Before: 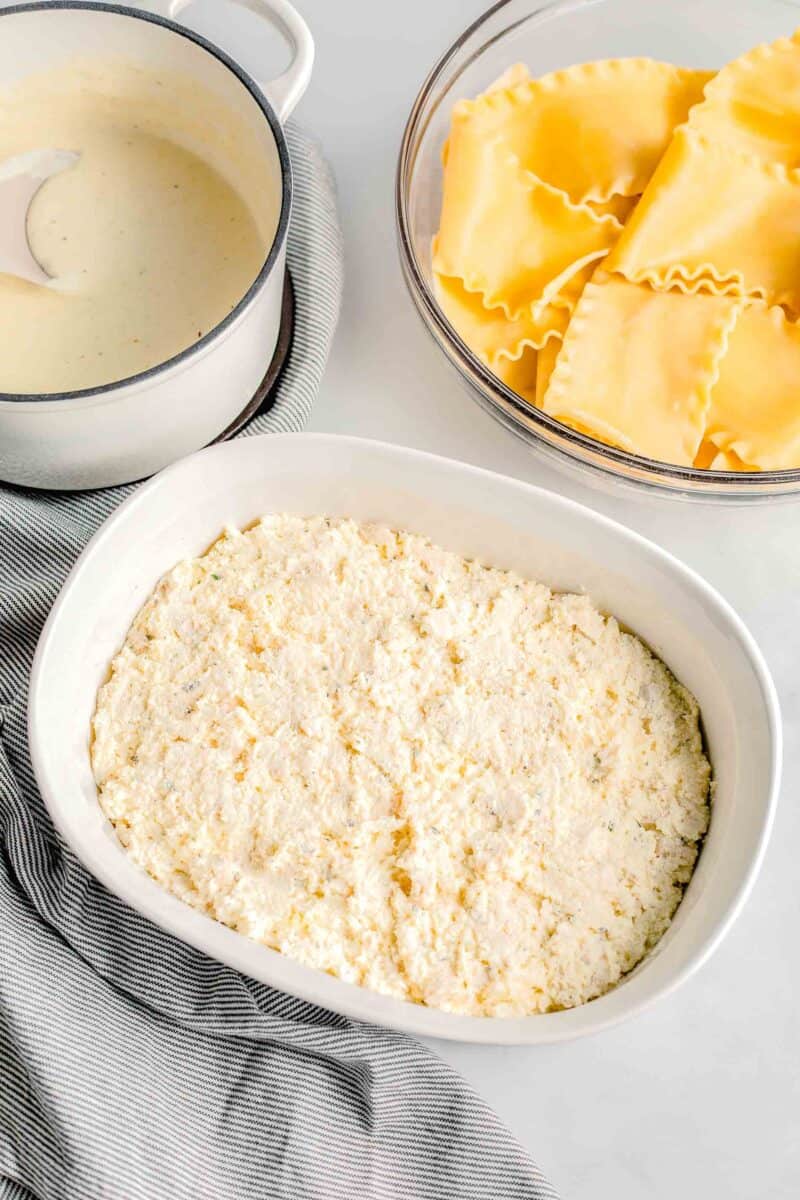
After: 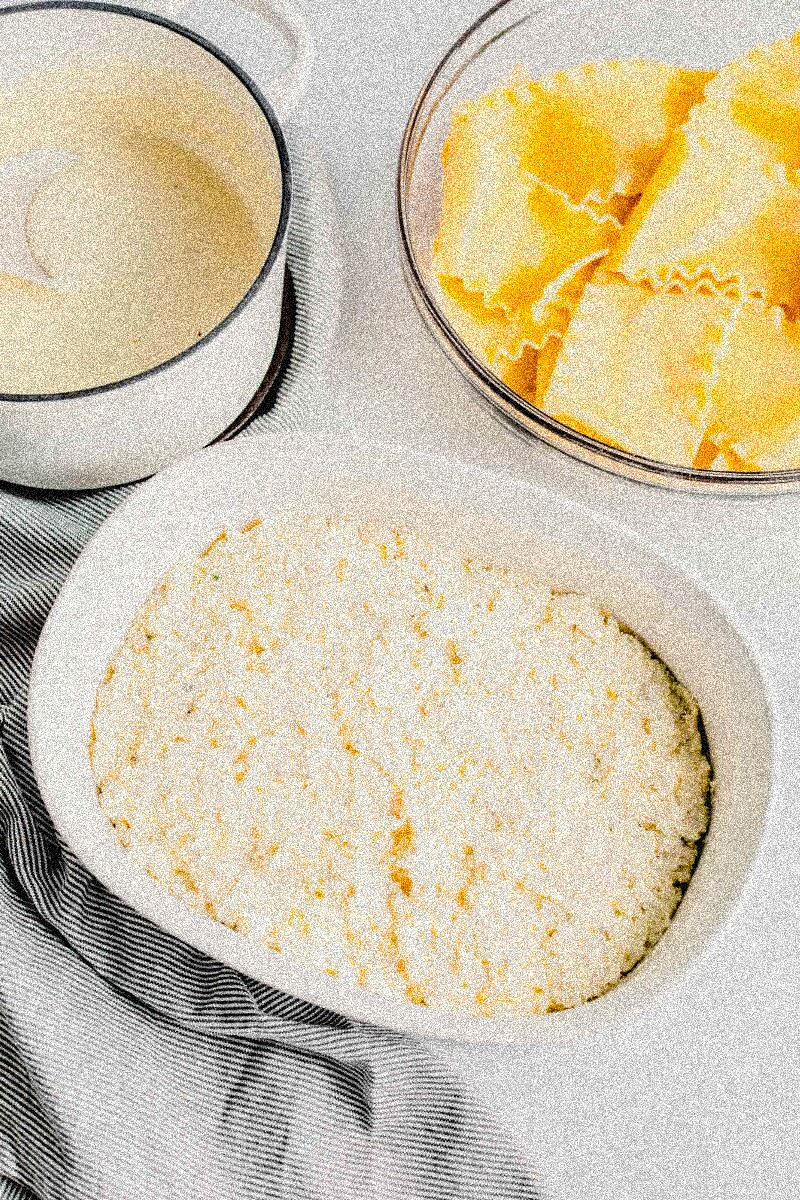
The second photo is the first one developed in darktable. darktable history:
contrast brightness saturation: contrast 0.15, brightness -0.01, saturation 0.1
grain: coarseness 3.75 ISO, strength 100%, mid-tones bias 0%
filmic rgb: black relative exposure -5 EV, hardness 2.88, contrast 1.3, highlights saturation mix -30%
